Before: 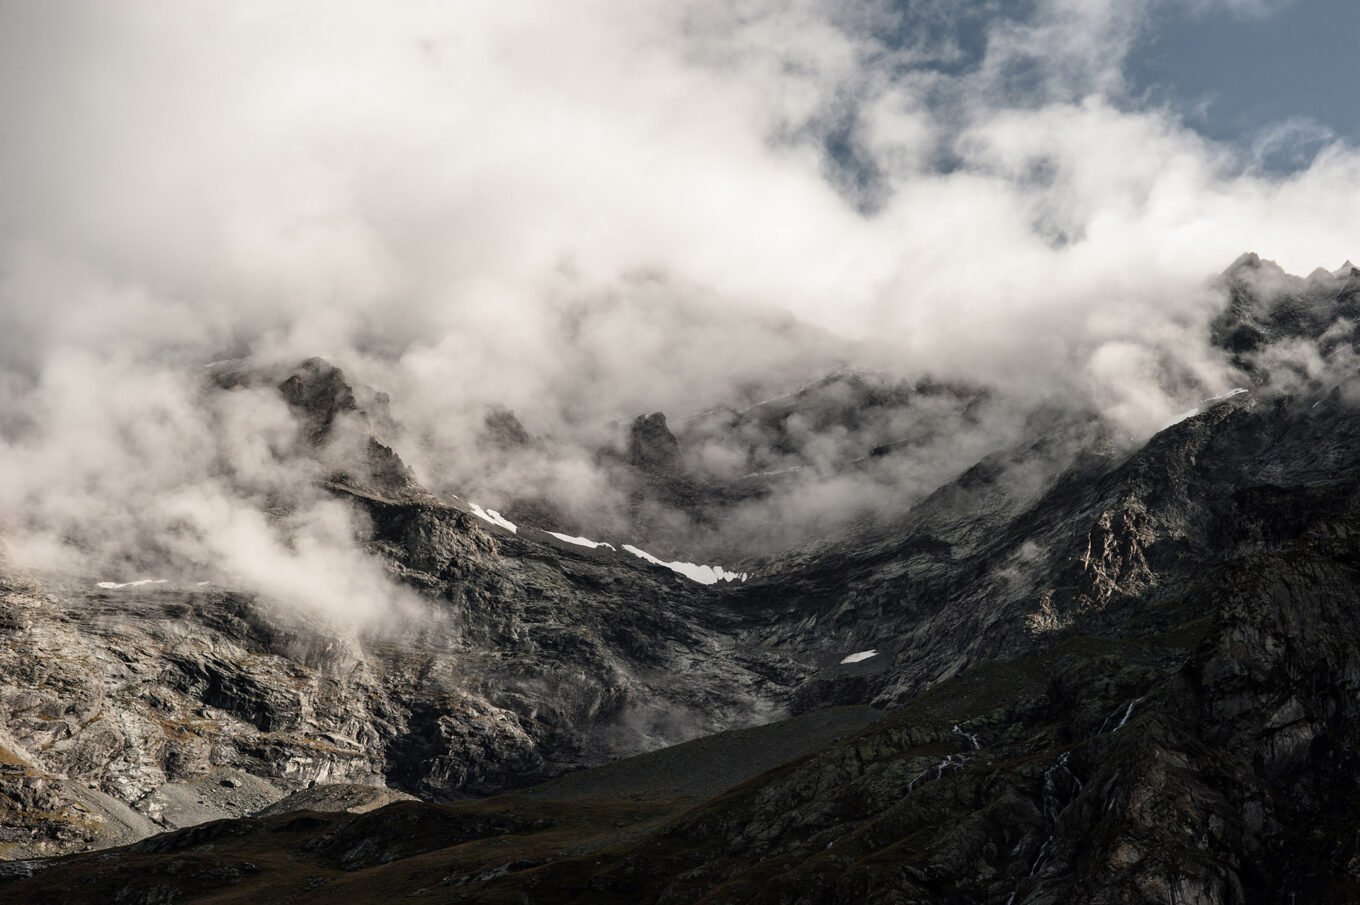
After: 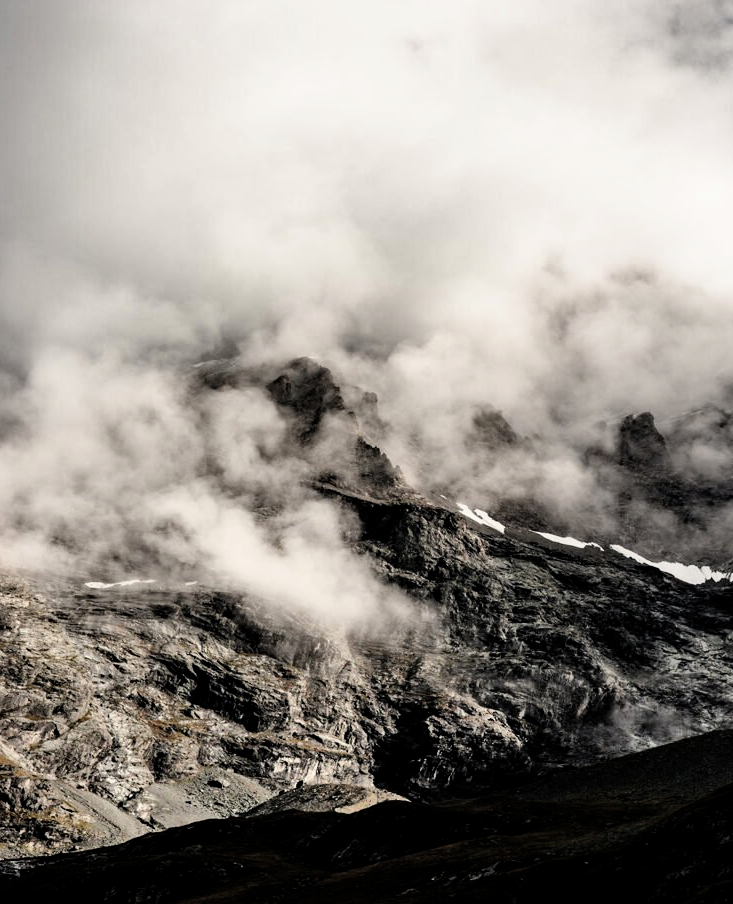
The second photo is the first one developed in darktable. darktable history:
crop: left 0.935%, right 45.165%, bottom 0.09%
filmic rgb: black relative exposure -8.66 EV, white relative exposure 2.67 EV, threshold 5.95 EV, target black luminance 0%, target white luminance 99.855%, hardness 6.28, latitude 75.23%, contrast 1.314, highlights saturation mix -5.14%, enable highlight reconstruction true
haze removal: adaptive false
shadows and highlights: shadows 49.36, highlights -41.91, soften with gaussian
